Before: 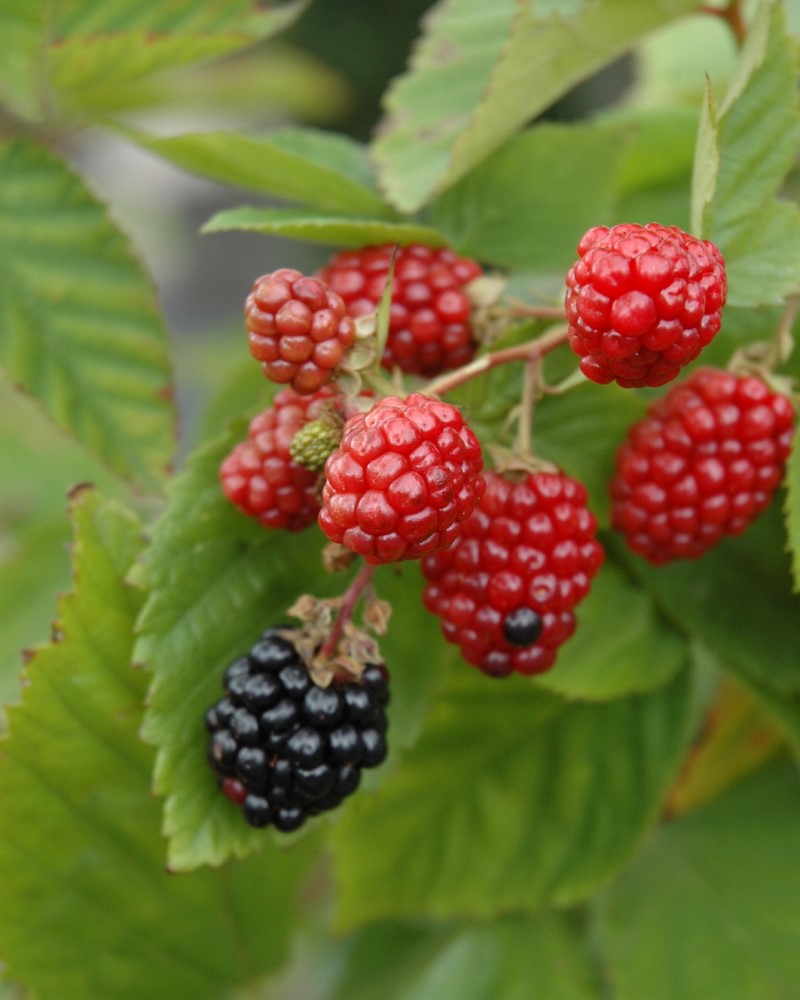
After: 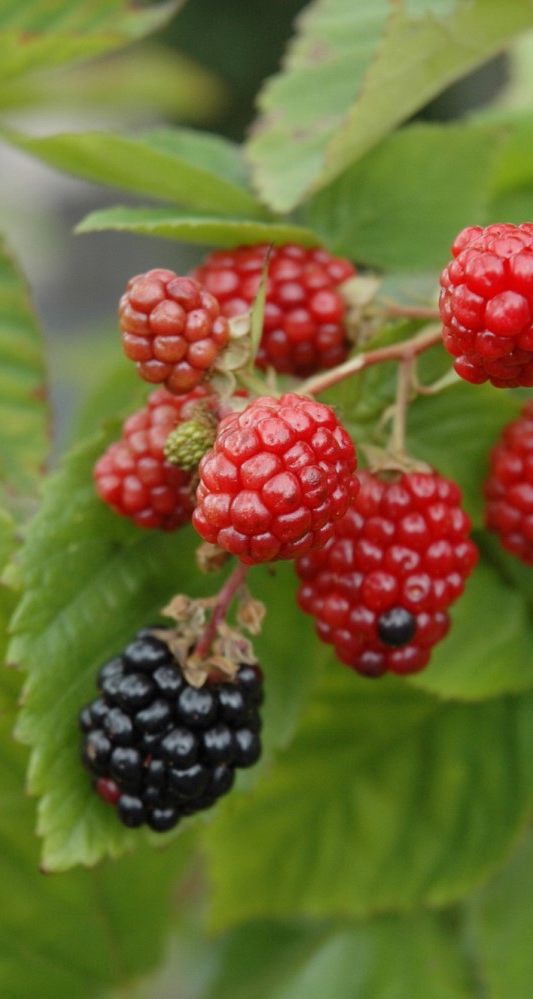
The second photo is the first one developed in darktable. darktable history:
crop and rotate: left 15.754%, right 17.579%
sigmoid: contrast 1.22, skew 0.65
